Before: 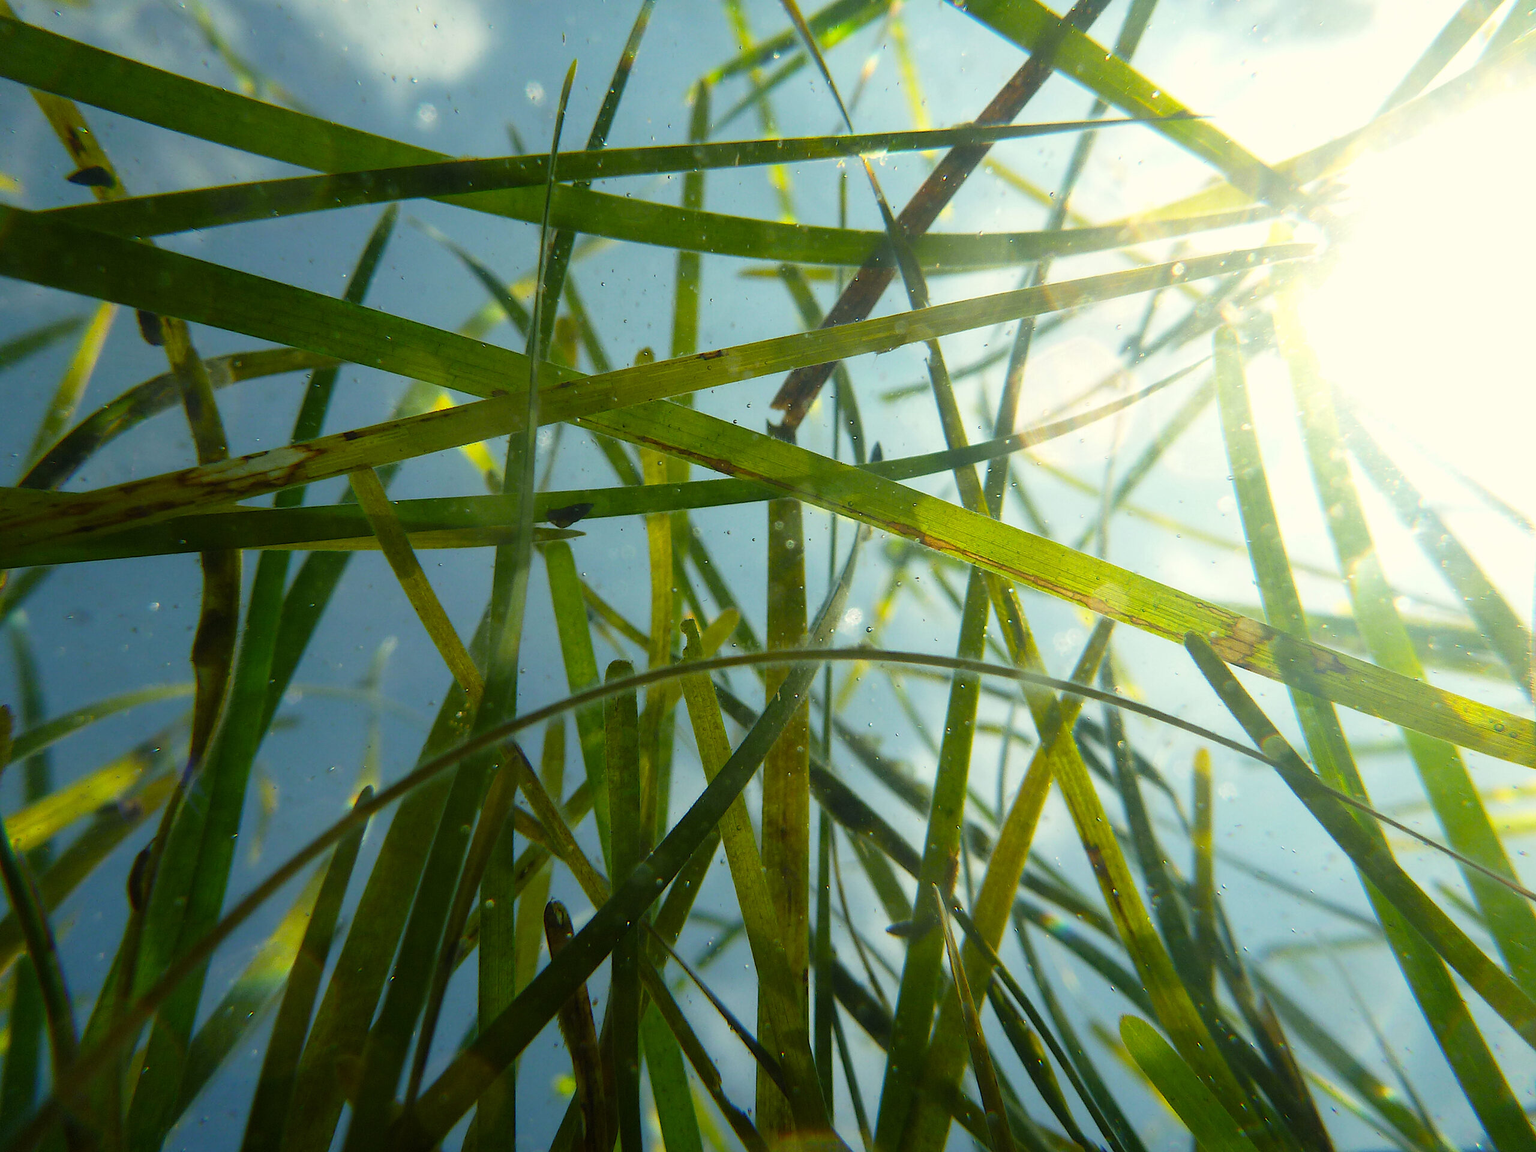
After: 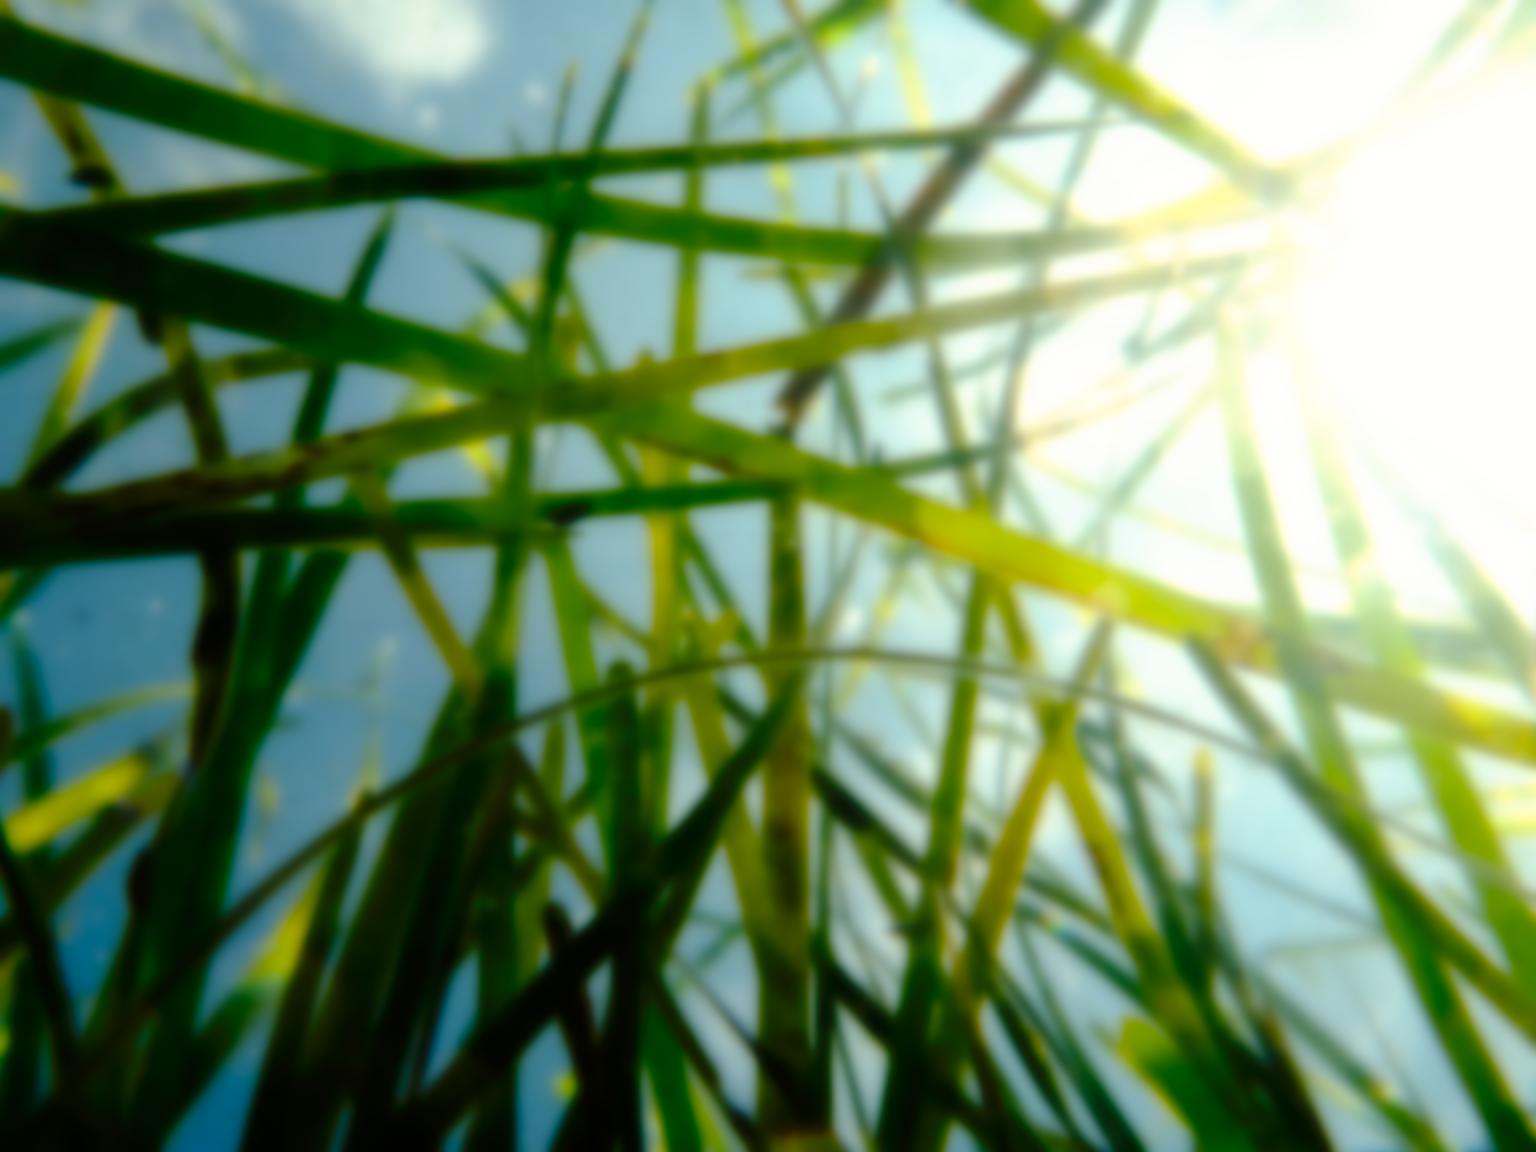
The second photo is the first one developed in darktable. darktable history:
tone curve: curves: ch0 [(0, 0) (0.003, 0) (0.011, 0.001) (0.025, 0.001) (0.044, 0.002) (0.069, 0.007) (0.1, 0.015) (0.136, 0.027) (0.177, 0.066) (0.224, 0.122) (0.277, 0.219) (0.335, 0.327) (0.399, 0.432) (0.468, 0.527) (0.543, 0.615) (0.623, 0.695) (0.709, 0.777) (0.801, 0.874) (0.898, 0.973) (1, 1)], preserve colors none
lowpass: on, module defaults
